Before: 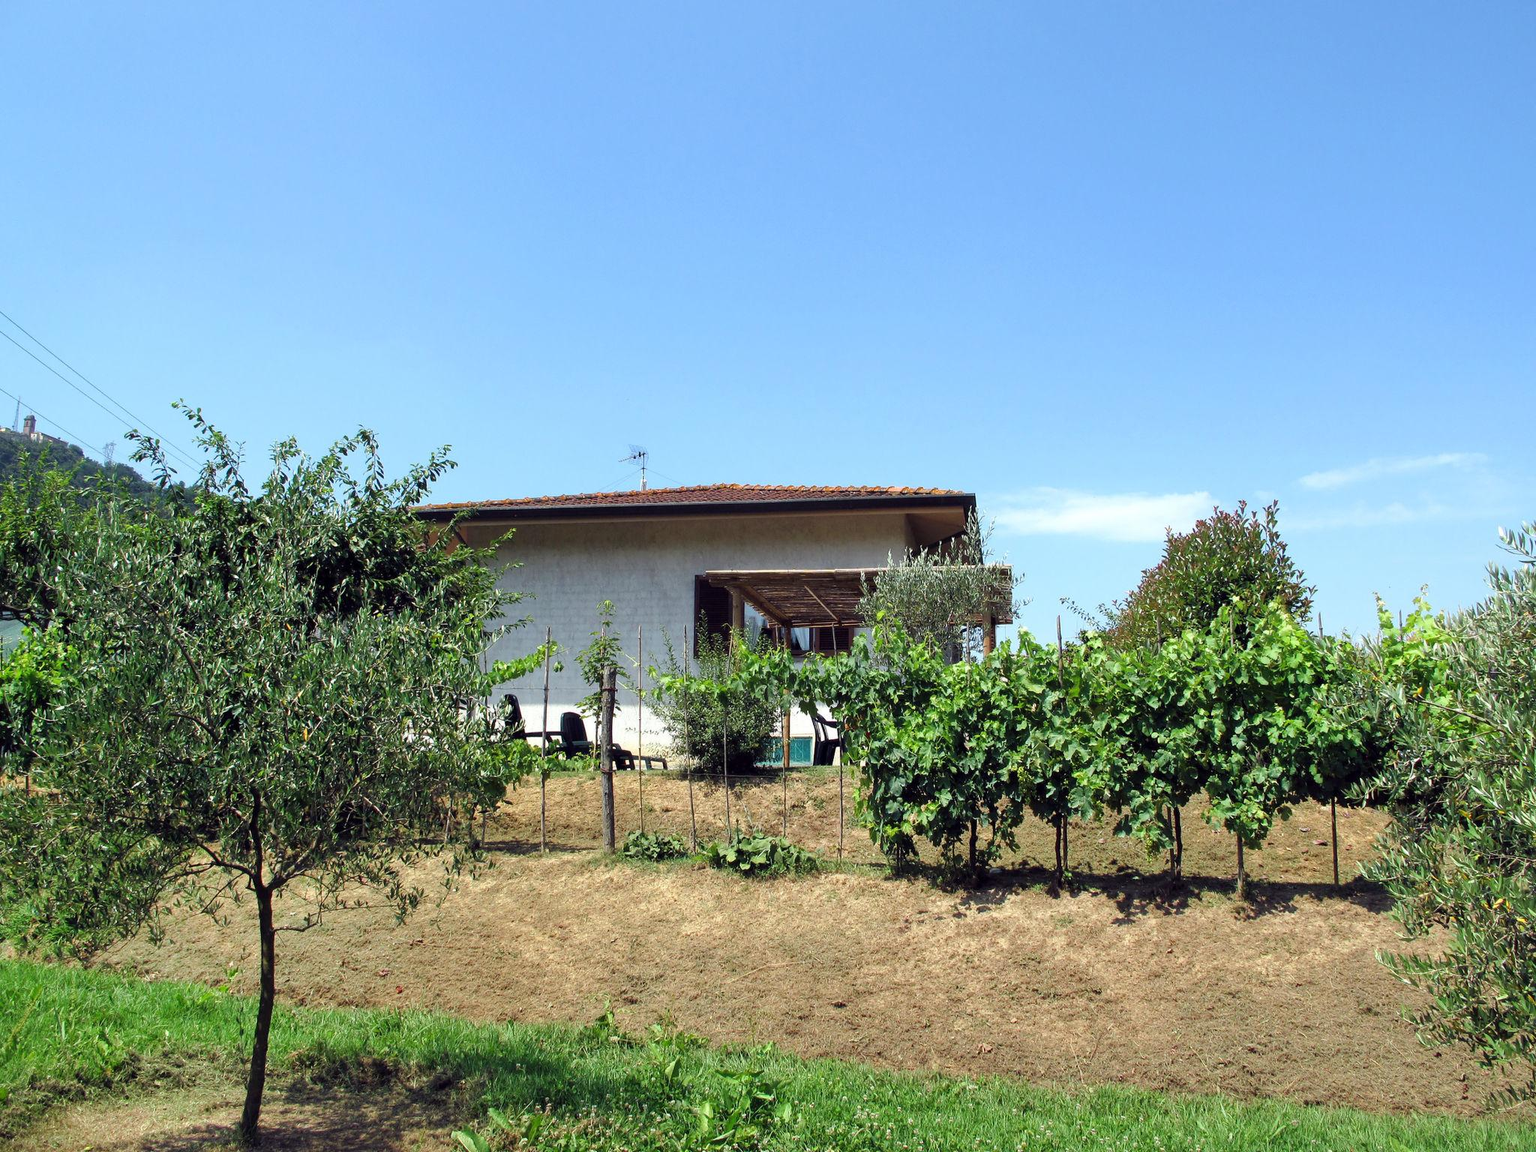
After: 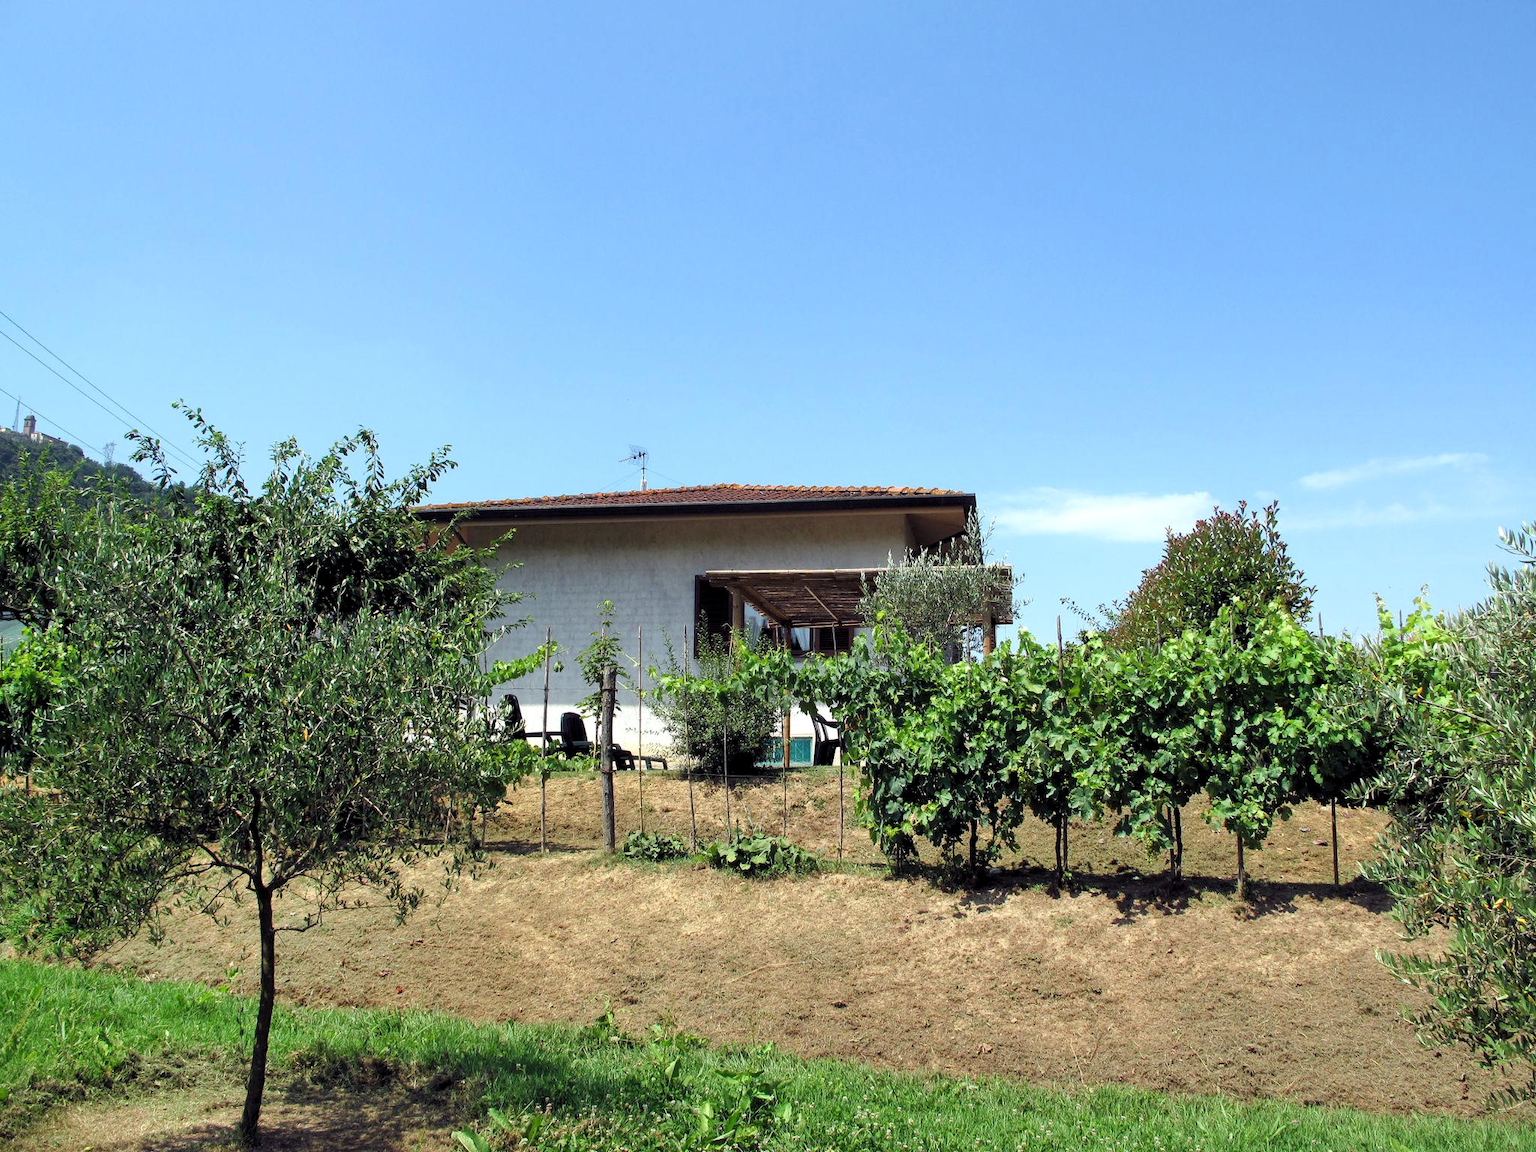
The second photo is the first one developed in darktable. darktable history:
levels: white 99.95%, levels [0.026, 0.507, 0.987]
